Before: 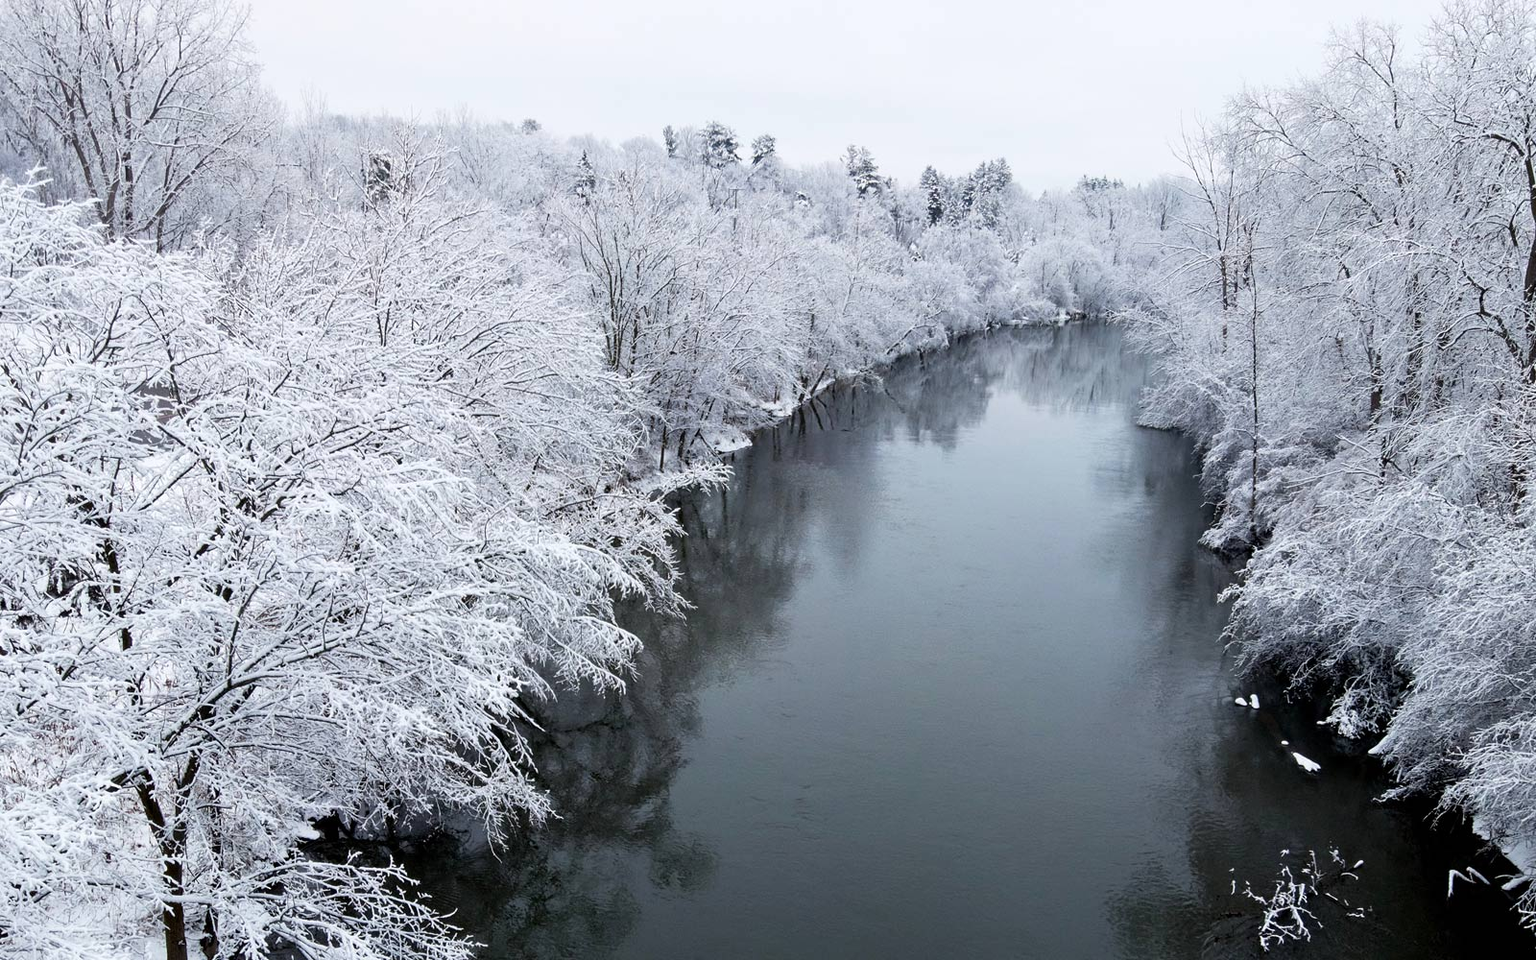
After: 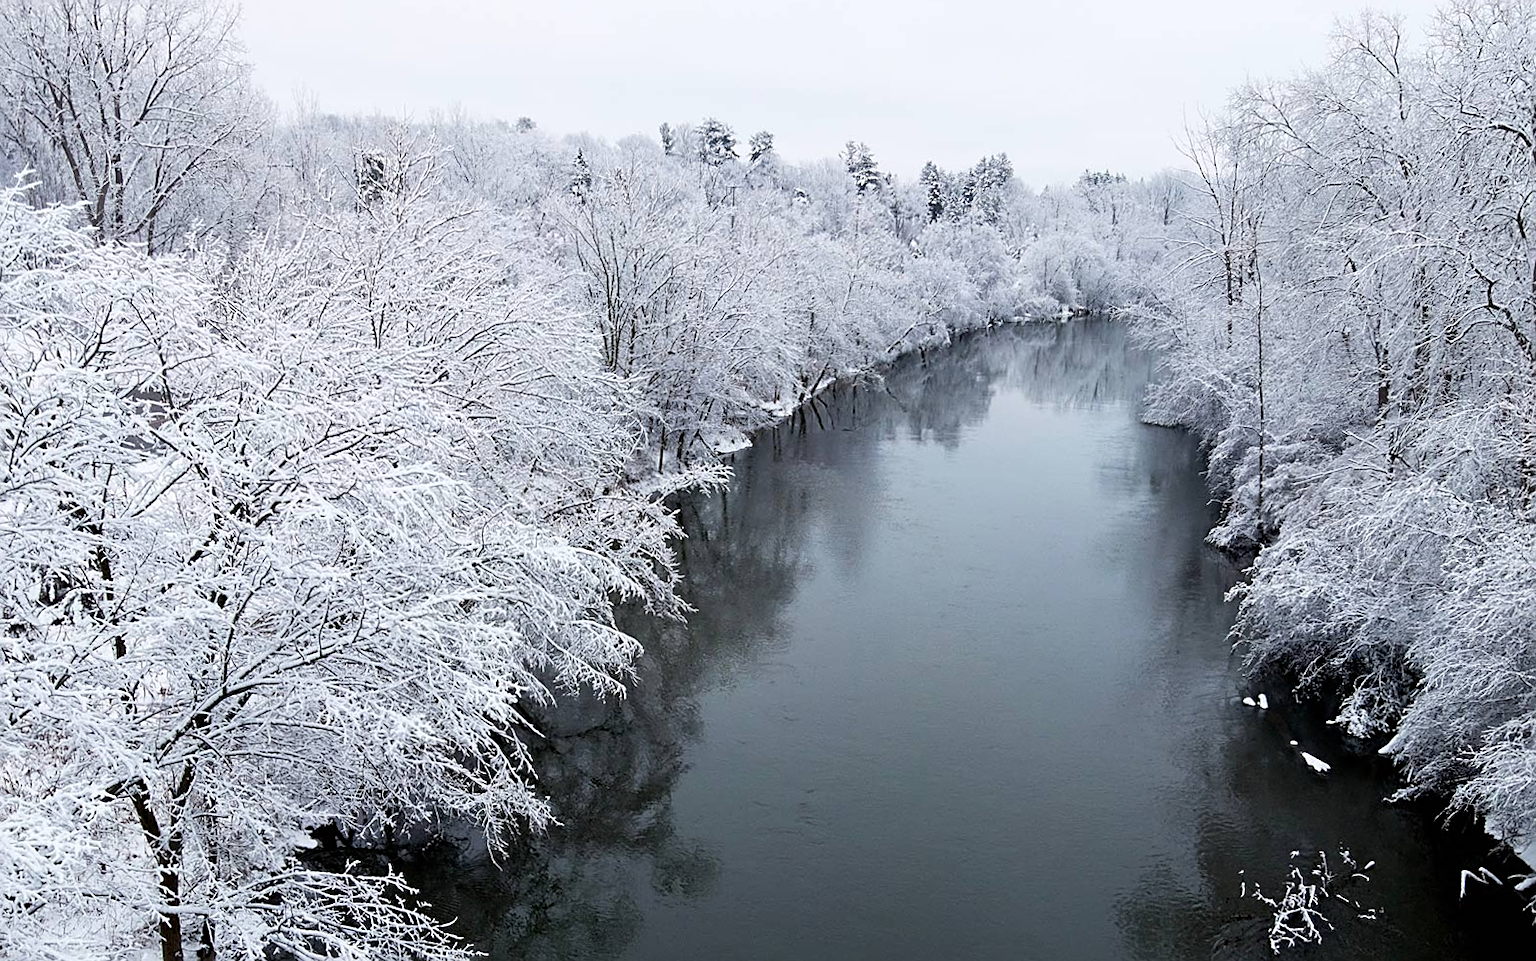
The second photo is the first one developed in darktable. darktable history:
rotate and perspective: rotation -0.45°, automatic cropping original format, crop left 0.008, crop right 0.992, crop top 0.012, crop bottom 0.988
sharpen: on, module defaults
exposure: compensate highlight preservation false
